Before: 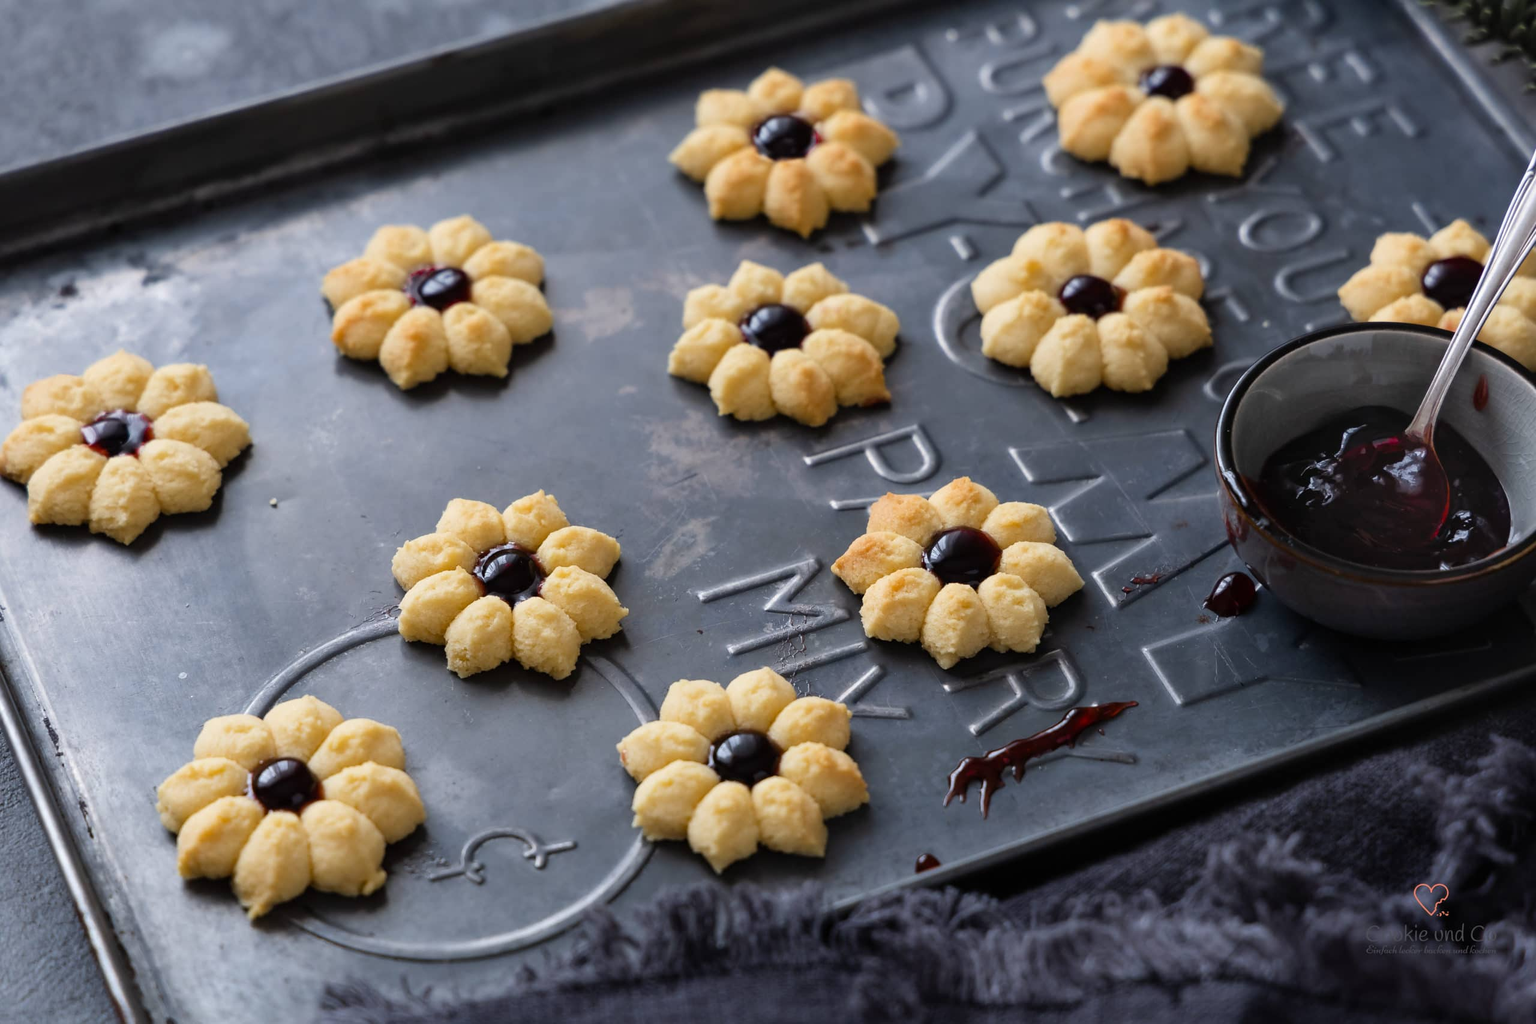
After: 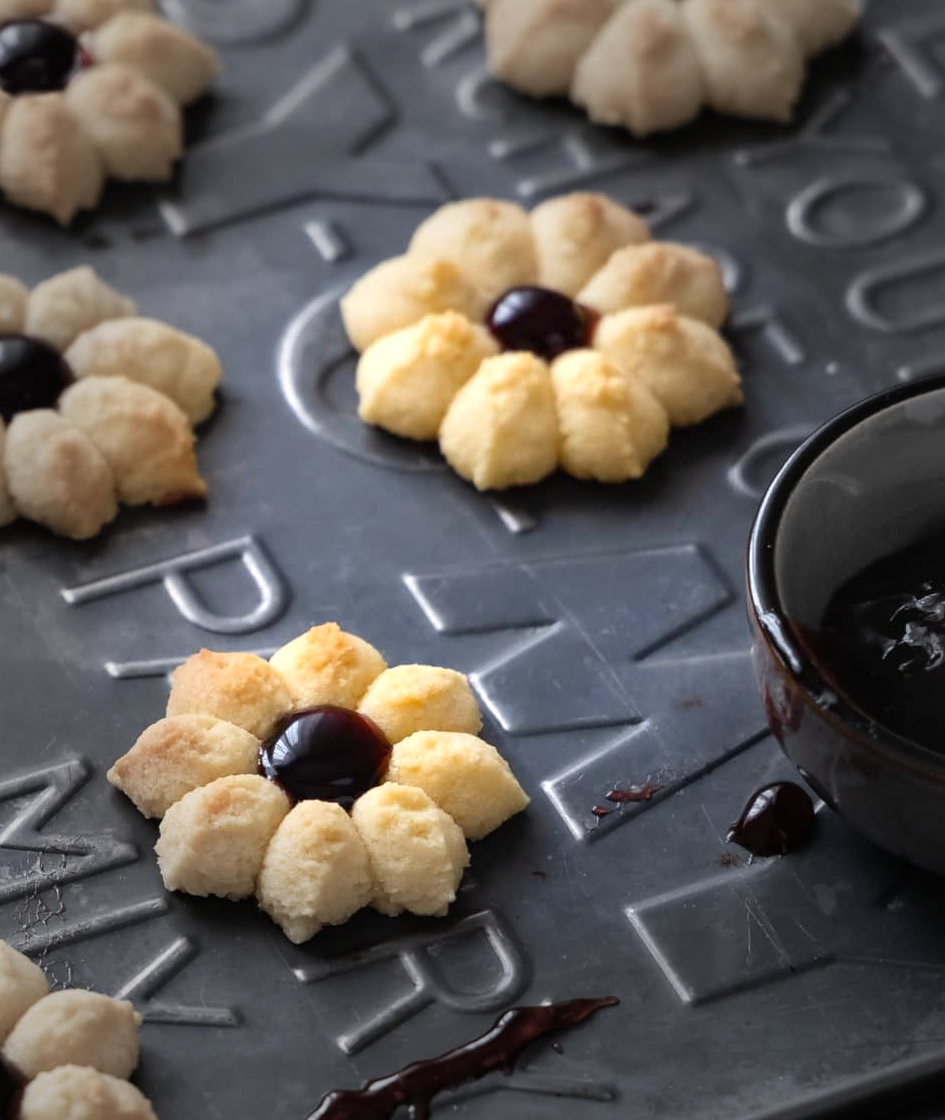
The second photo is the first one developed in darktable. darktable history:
exposure: black level correction 0, exposure 0.5 EV, compensate exposure bias true, compensate highlight preservation false
vignetting: fall-off start 40%, fall-off radius 40%
crop and rotate: left 49.936%, top 10.094%, right 13.136%, bottom 24.256%
